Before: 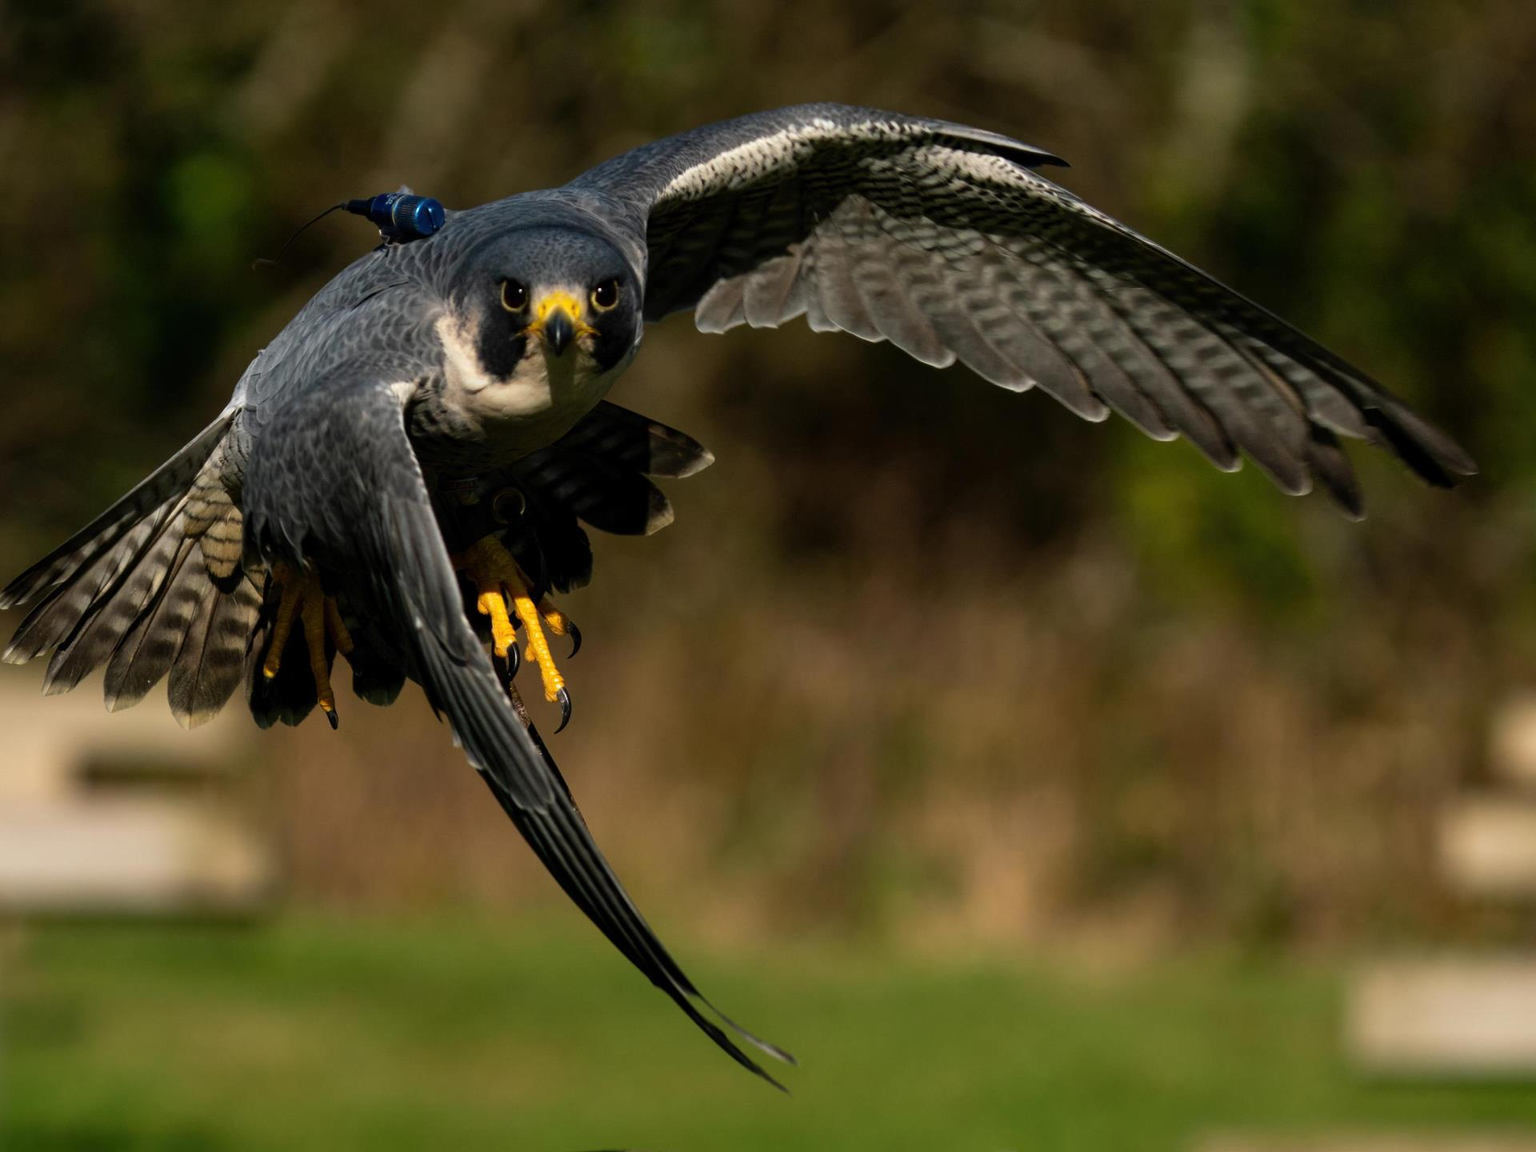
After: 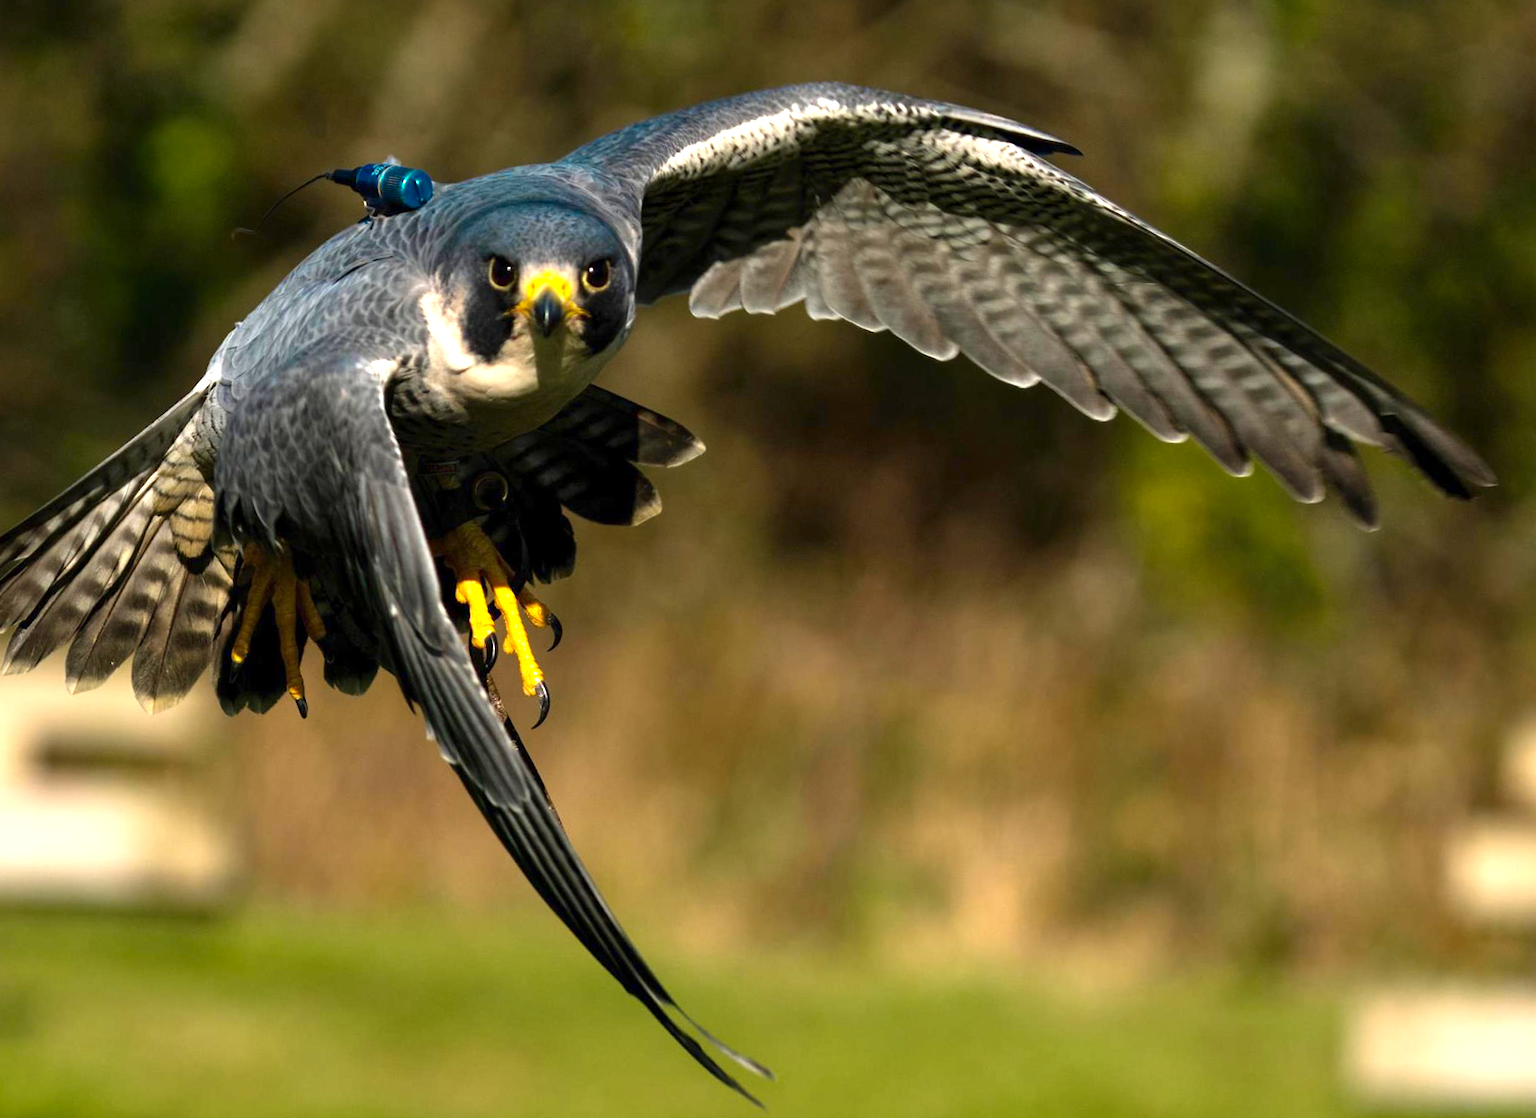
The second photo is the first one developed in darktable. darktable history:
exposure: exposure 1.15 EV, compensate highlight preservation false
color zones: curves: ch0 [(0.254, 0.492) (0.724, 0.62)]; ch1 [(0.25, 0.528) (0.719, 0.796)]; ch2 [(0, 0.472) (0.25, 0.5) (0.73, 0.184)]
crop: left 1.743%, right 0.268%, bottom 2.011%
rotate and perspective: rotation 1.57°, crop left 0.018, crop right 0.982, crop top 0.039, crop bottom 0.961
